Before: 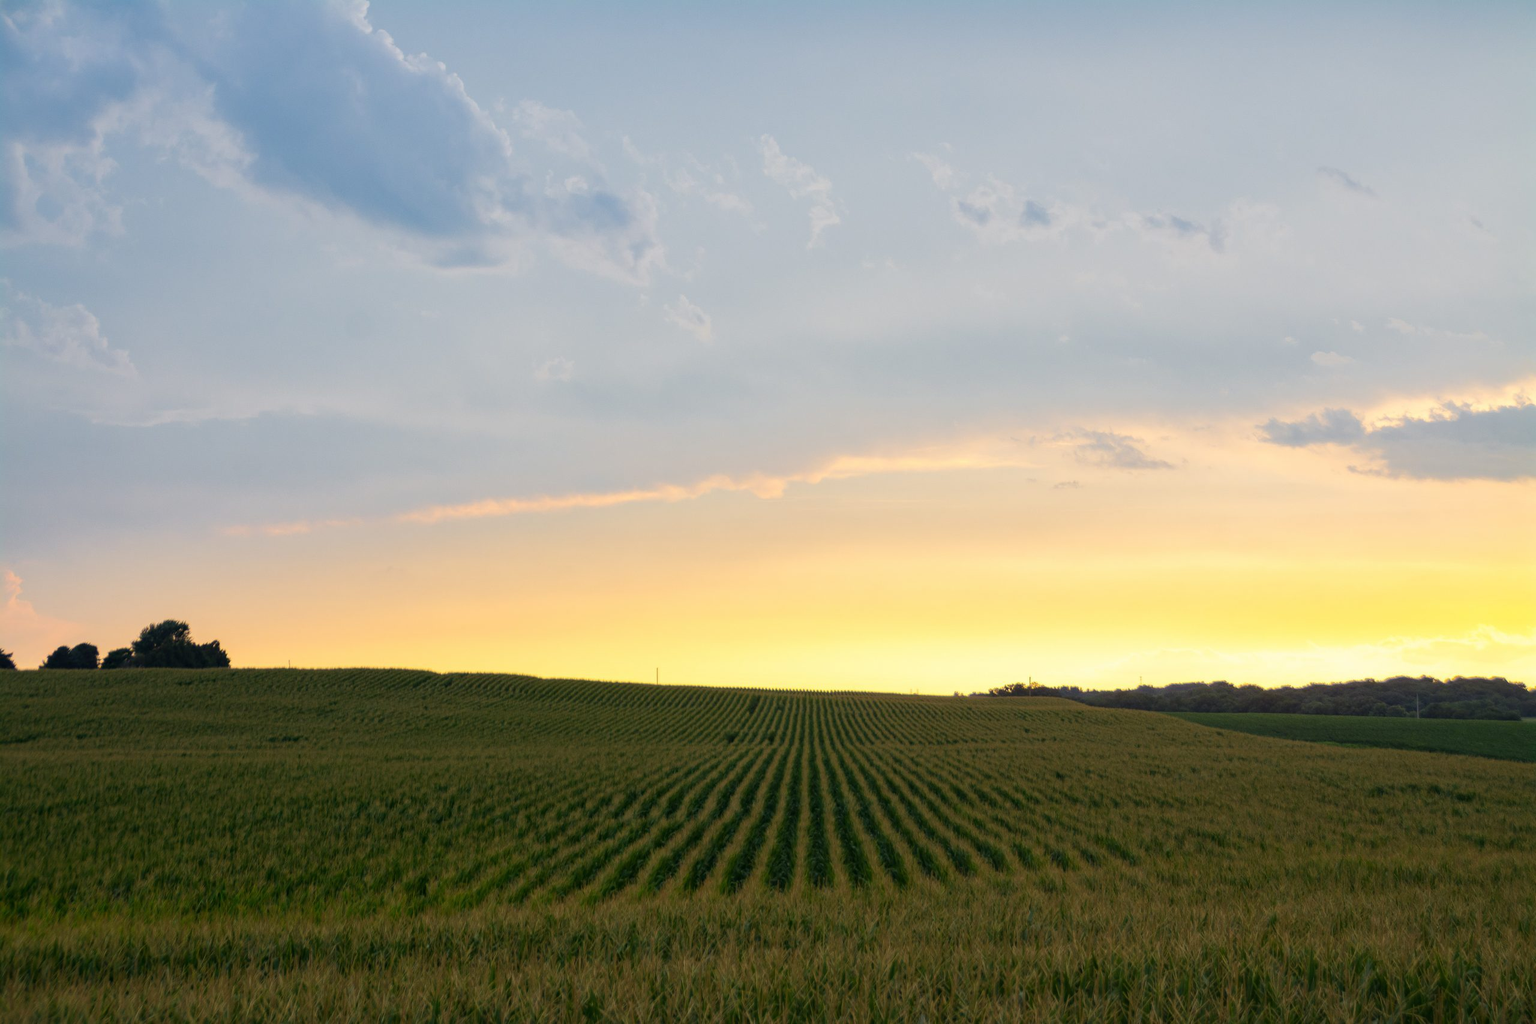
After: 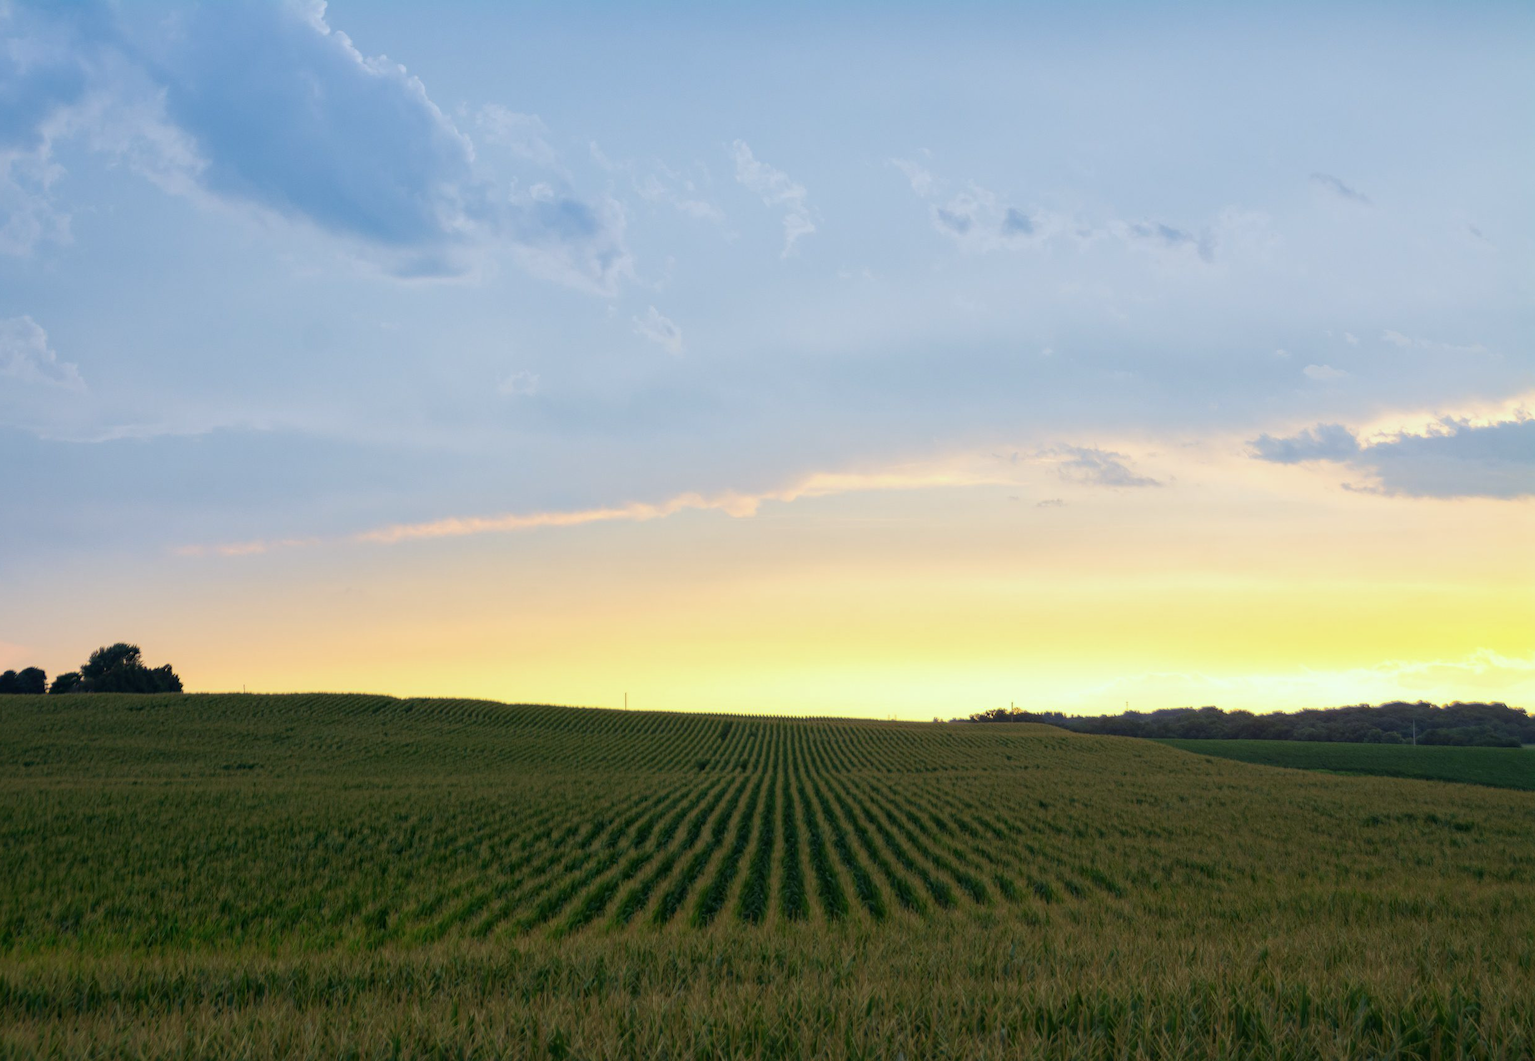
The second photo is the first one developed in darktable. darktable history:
color calibration: illuminant custom, x 0.368, y 0.373, temperature 4330 K
crop and rotate: left 3.54%
